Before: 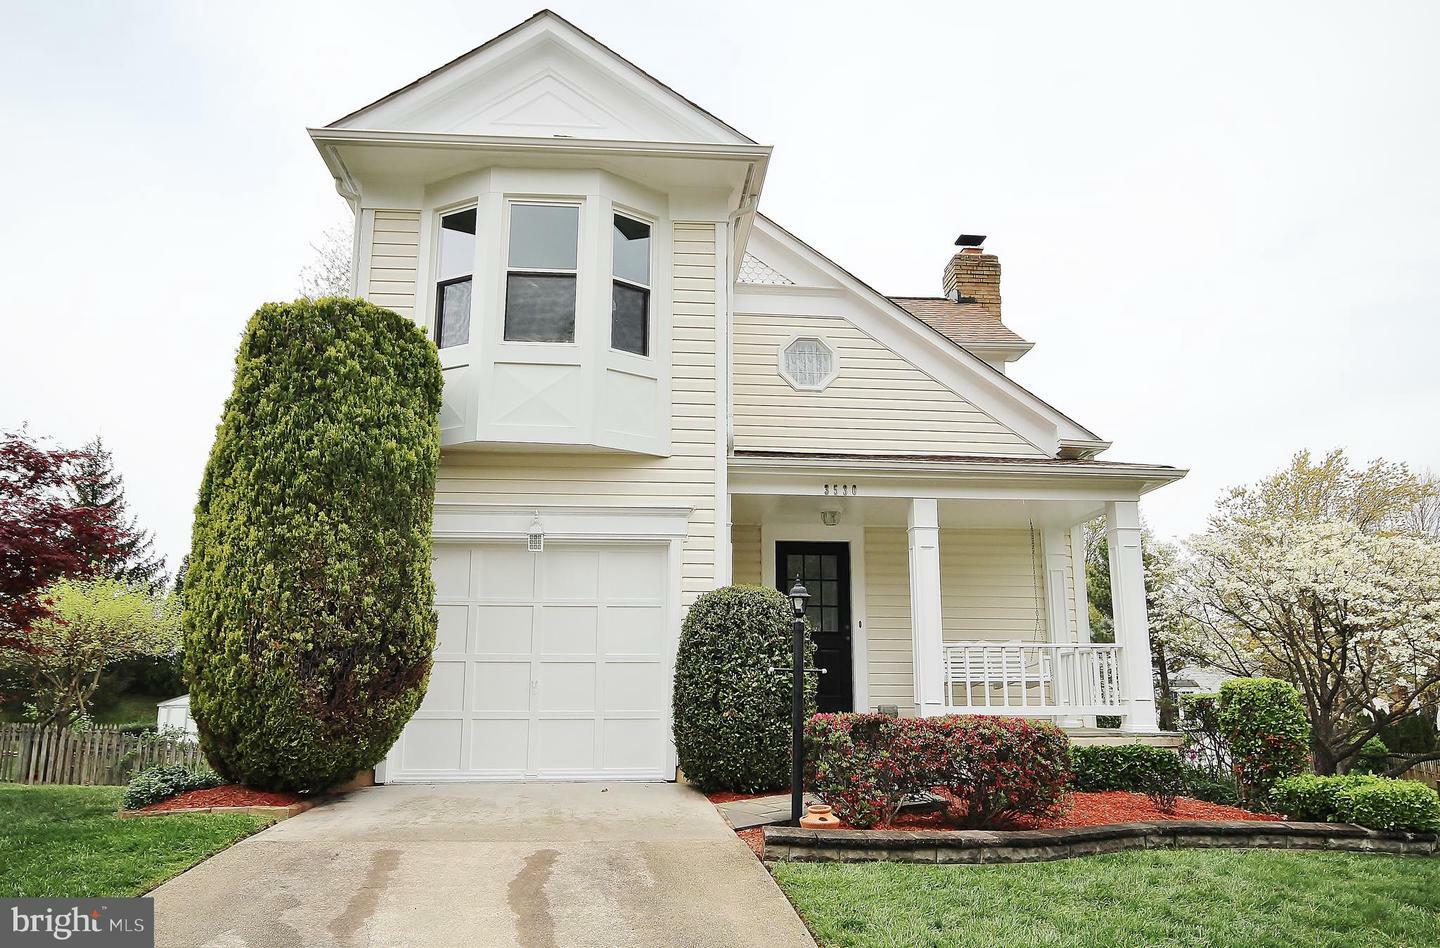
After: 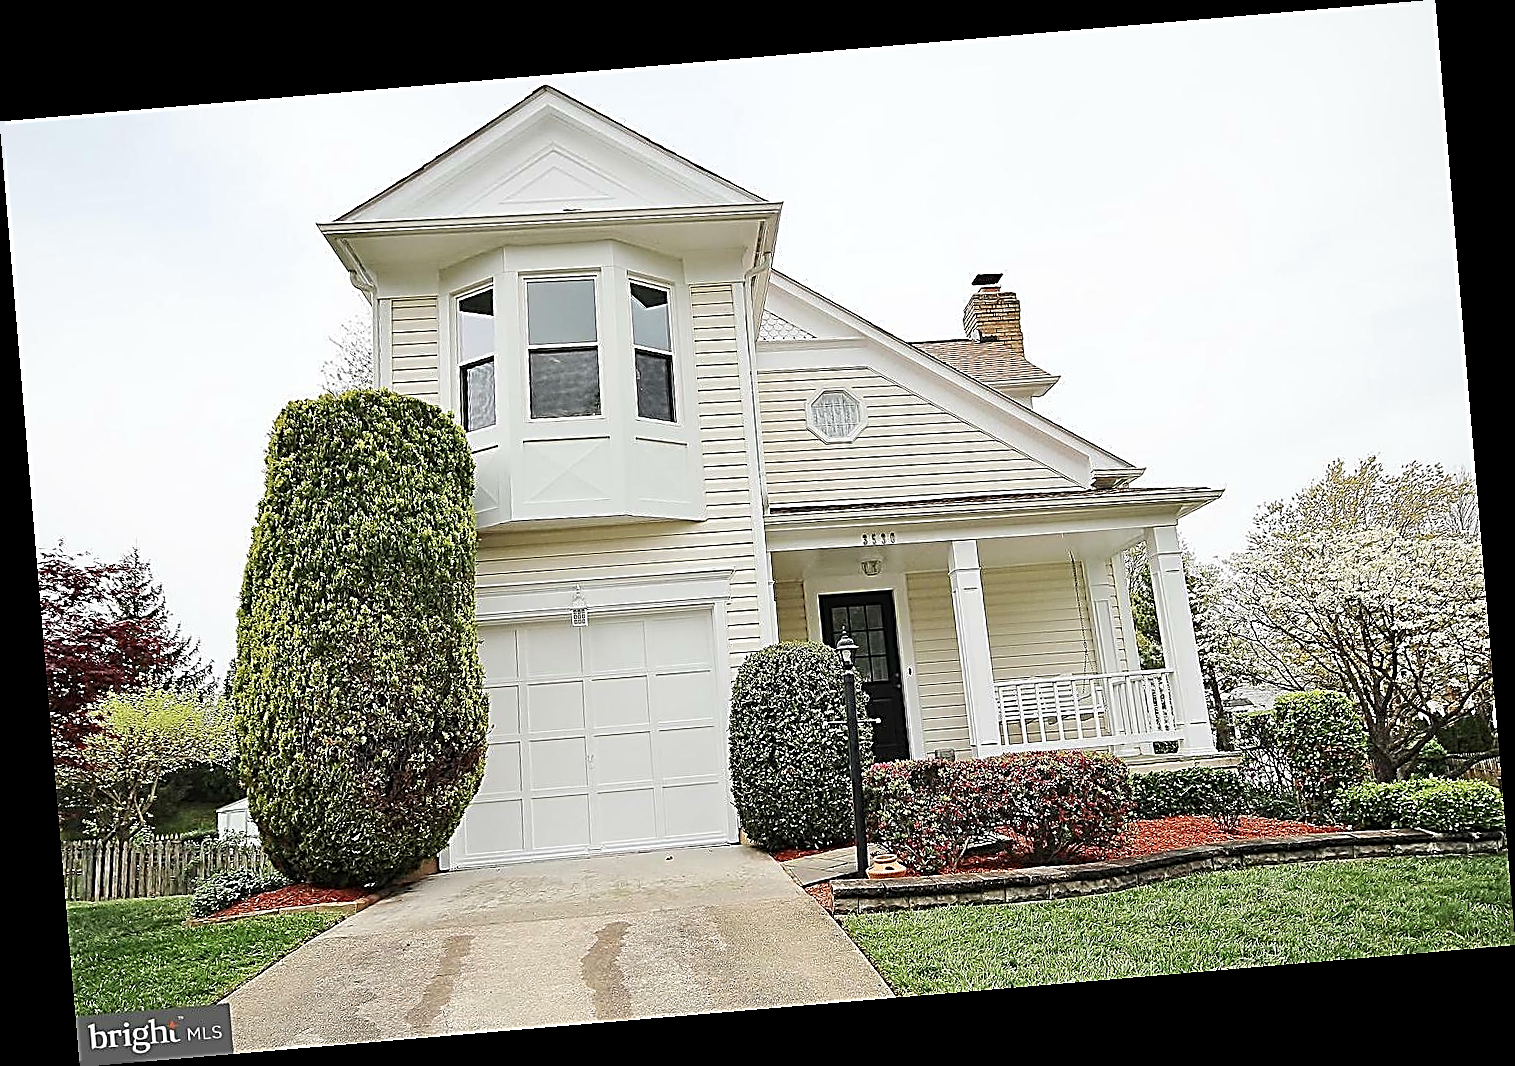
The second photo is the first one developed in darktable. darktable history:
rotate and perspective: rotation -4.86°, automatic cropping off
sharpen: amount 2
